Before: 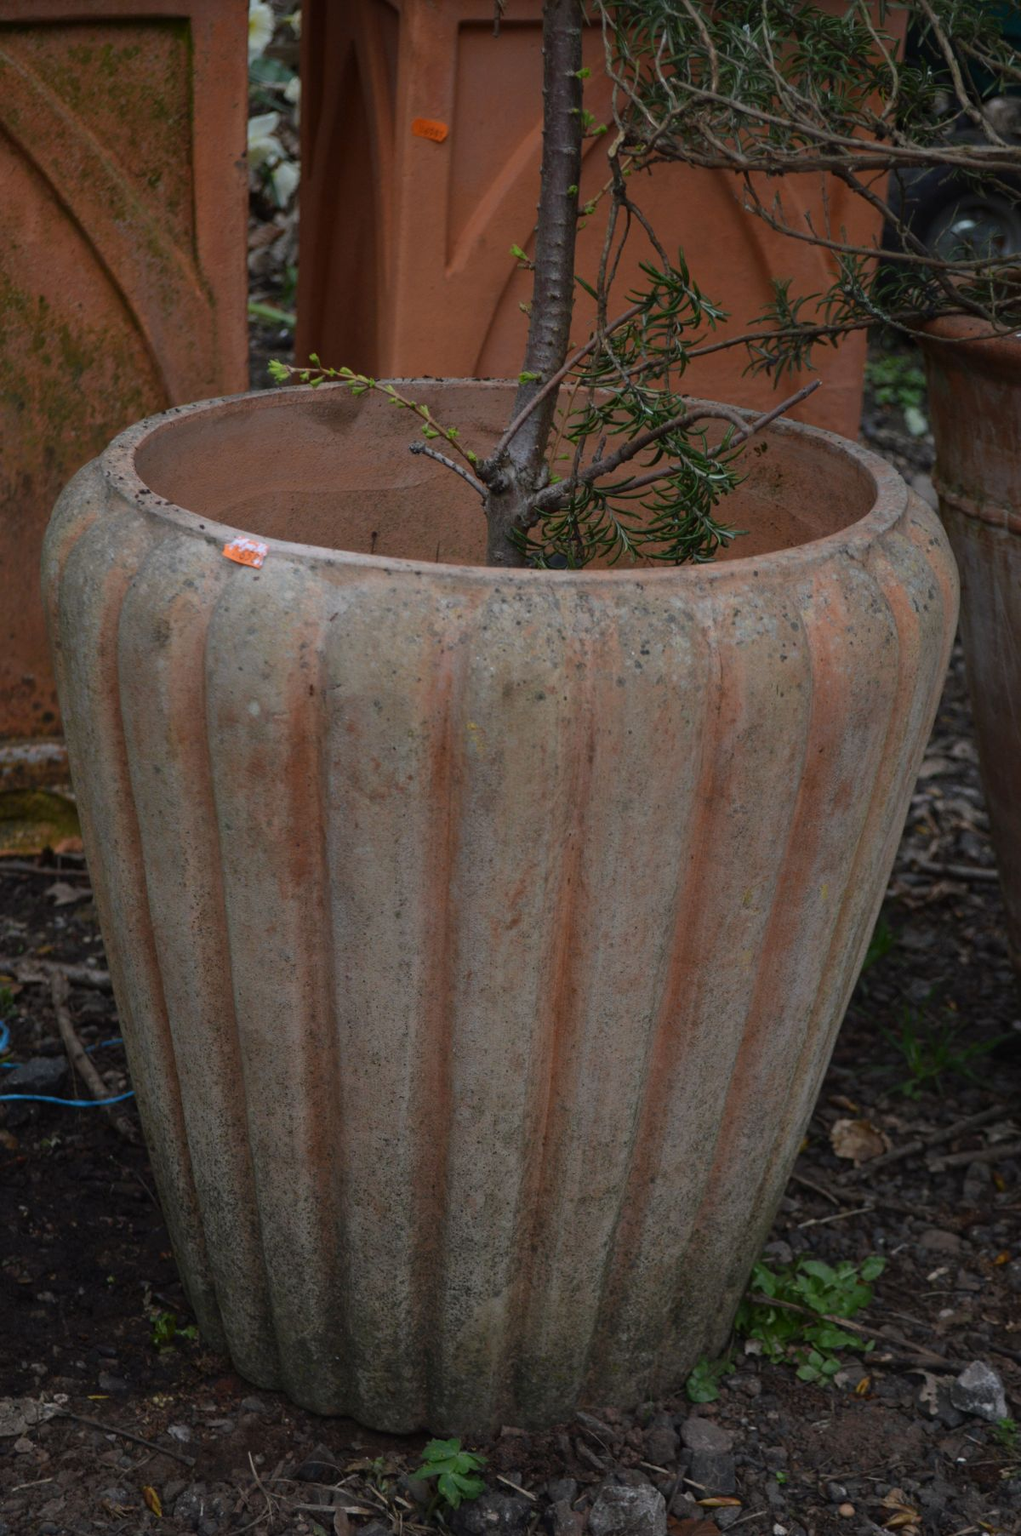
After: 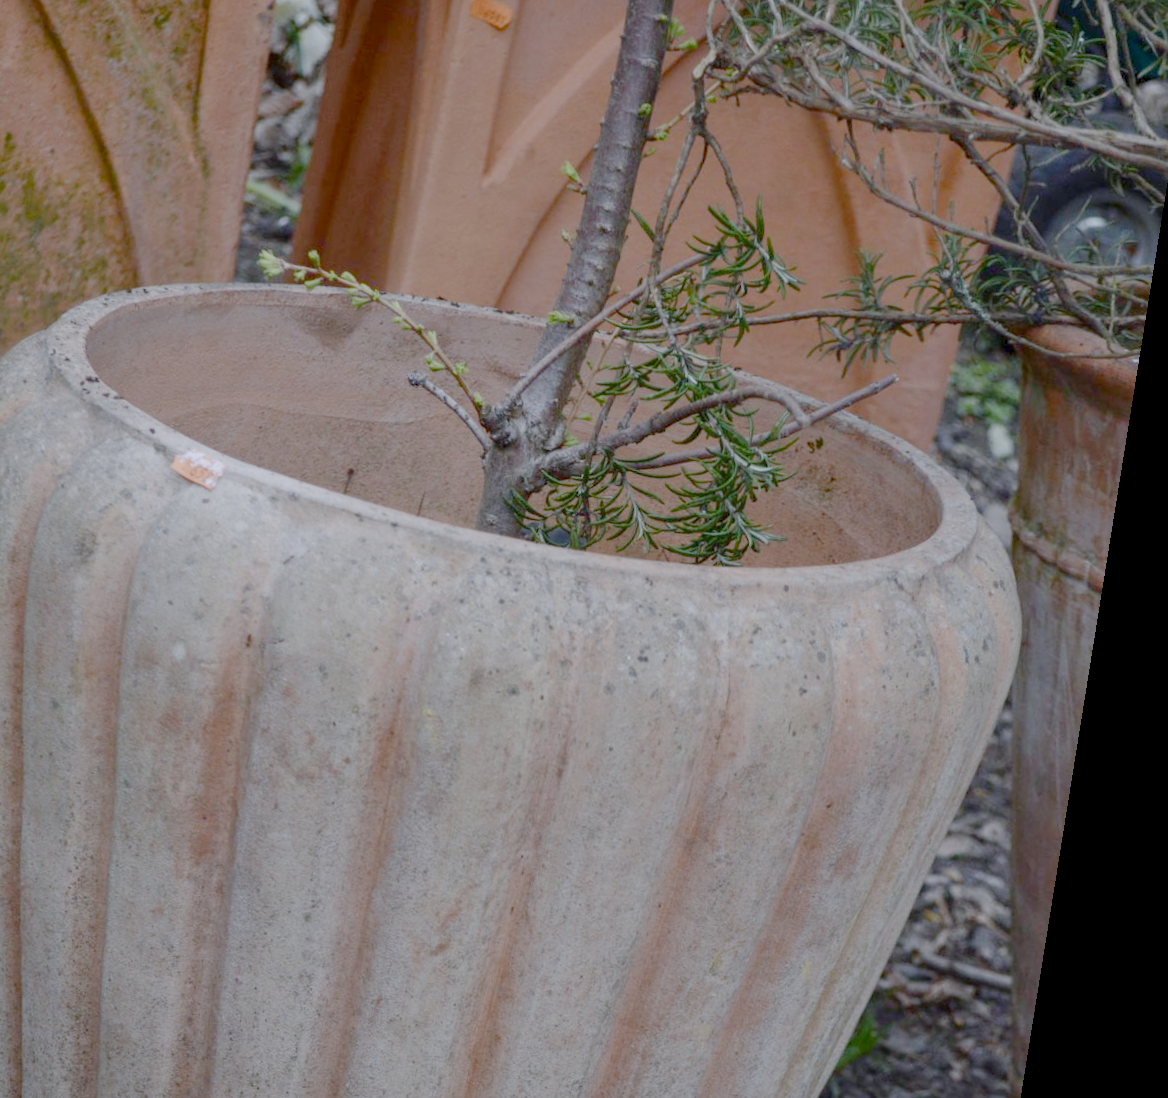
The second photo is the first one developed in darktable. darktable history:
exposure: black level correction 0, exposure 1.675 EV, compensate exposure bias true, compensate highlight preservation false
local contrast: detail 130%
crop: left 18.38%, top 11.092%, right 2.134%, bottom 33.217%
color balance rgb: perceptual saturation grading › global saturation 20%, perceptual saturation grading › highlights -50%, perceptual saturation grading › shadows 30%
rotate and perspective: rotation 9.12°, automatic cropping off
white balance: red 0.948, green 1.02, blue 1.176
filmic rgb: white relative exposure 8 EV, threshold 3 EV, structure ↔ texture 100%, target black luminance 0%, hardness 2.44, latitude 76.53%, contrast 0.562, shadows ↔ highlights balance 0%, preserve chrominance no, color science v4 (2020), iterations of high-quality reconstruction 10, type of noise poissonian, enable highlight reconstruction true
tone equalizer: on, module defaults
